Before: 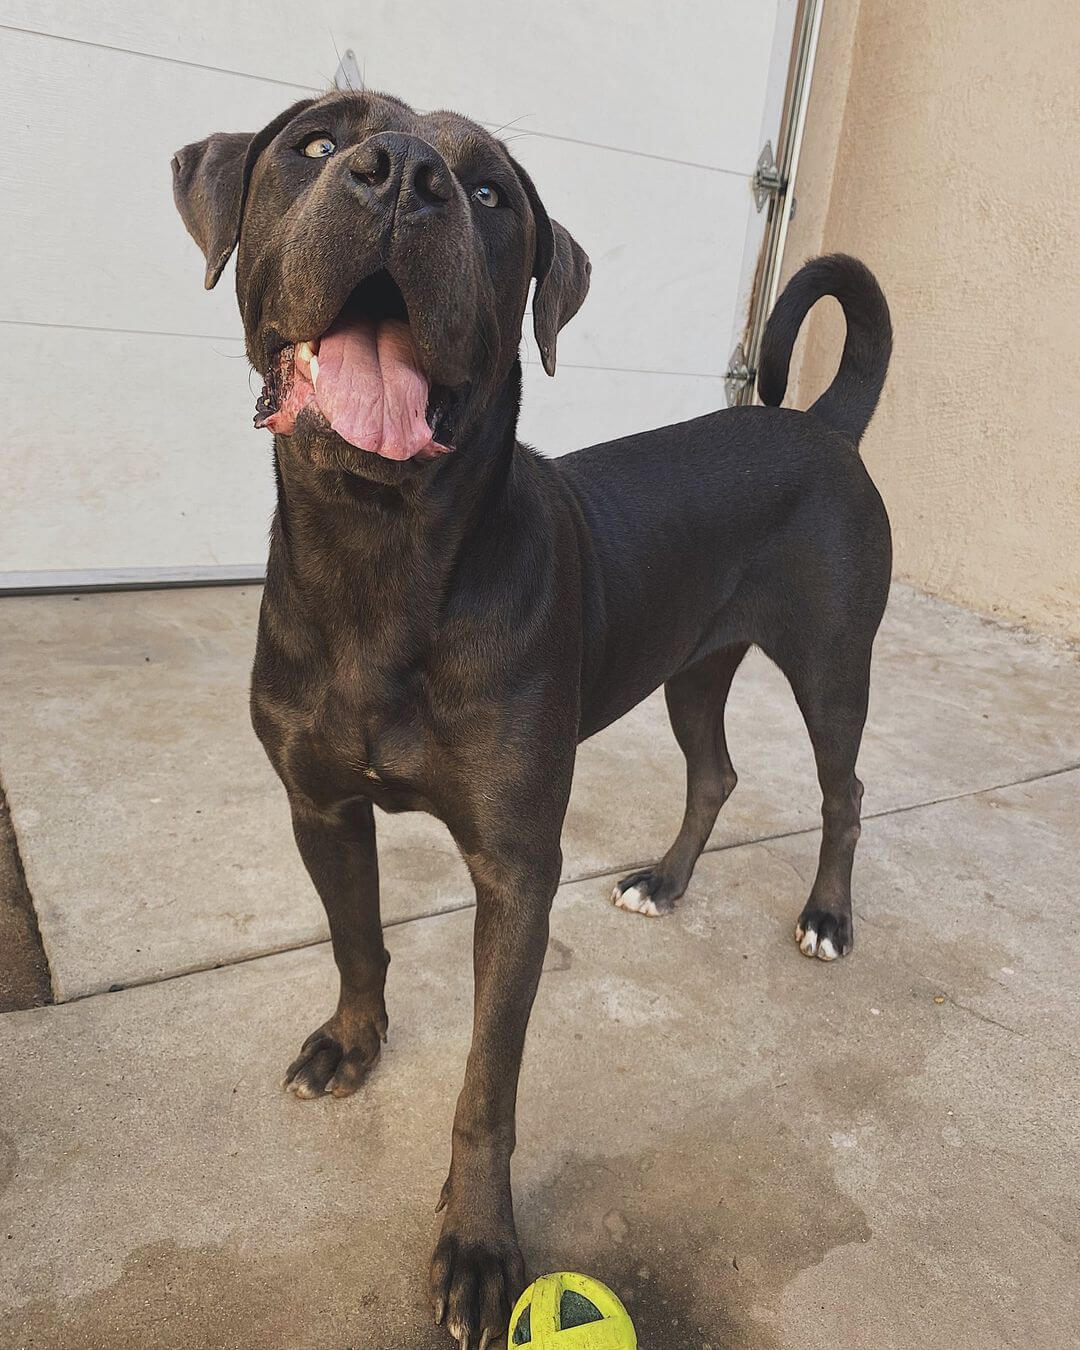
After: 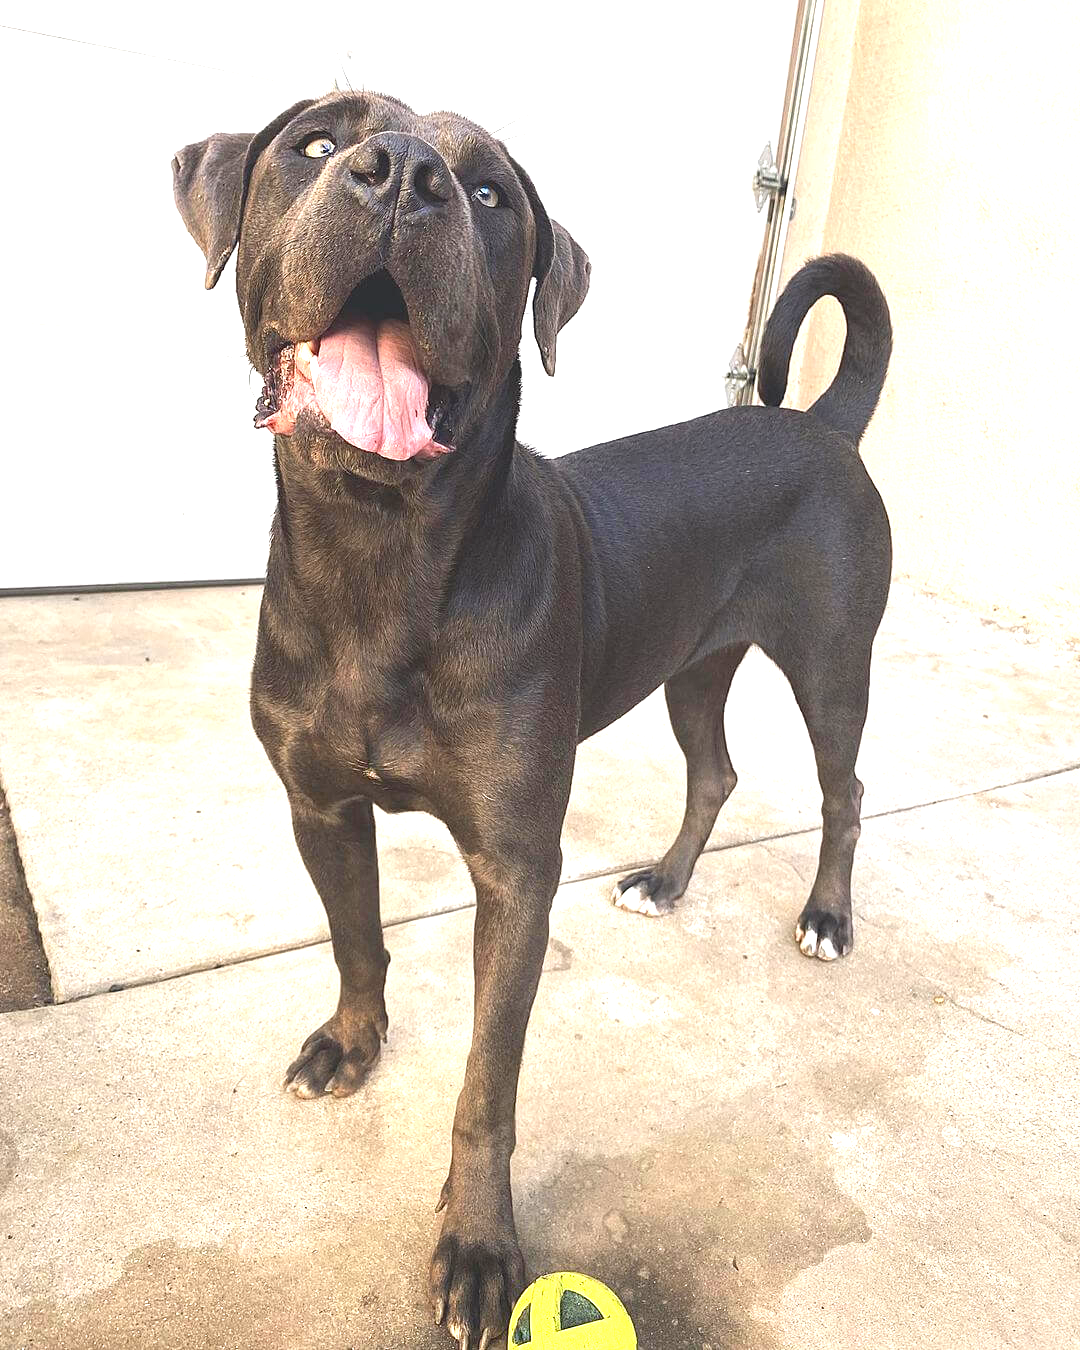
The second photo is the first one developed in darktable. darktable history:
exposure: black level correction 0.001, exposure 1.398 EV, compensate highlight preservation false
